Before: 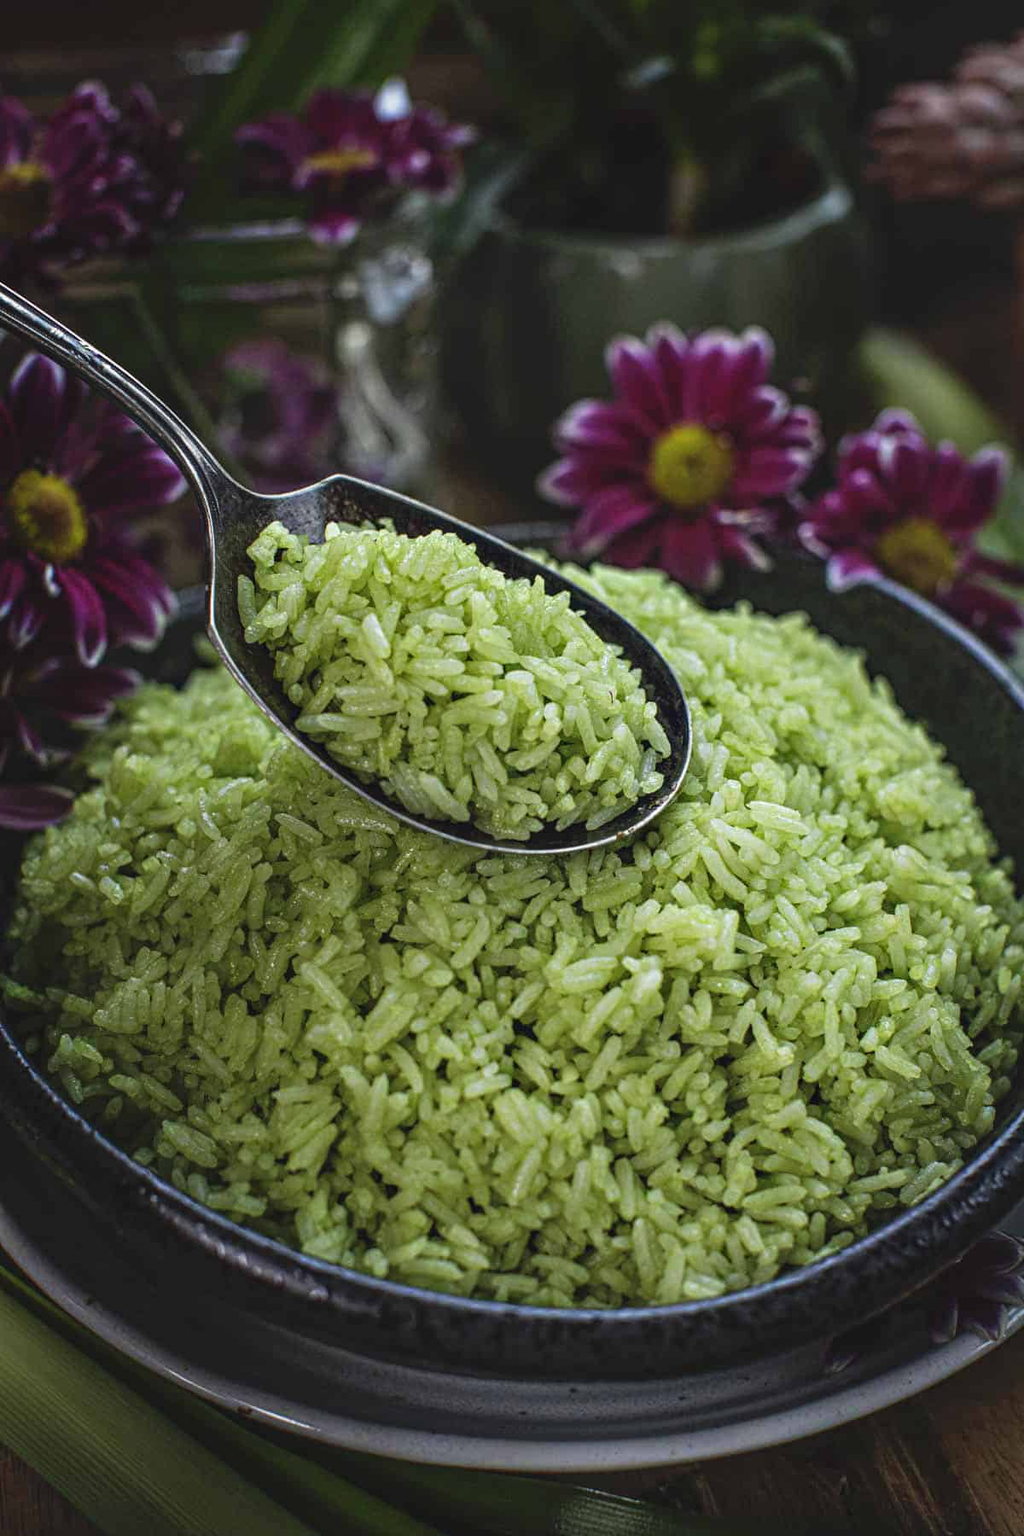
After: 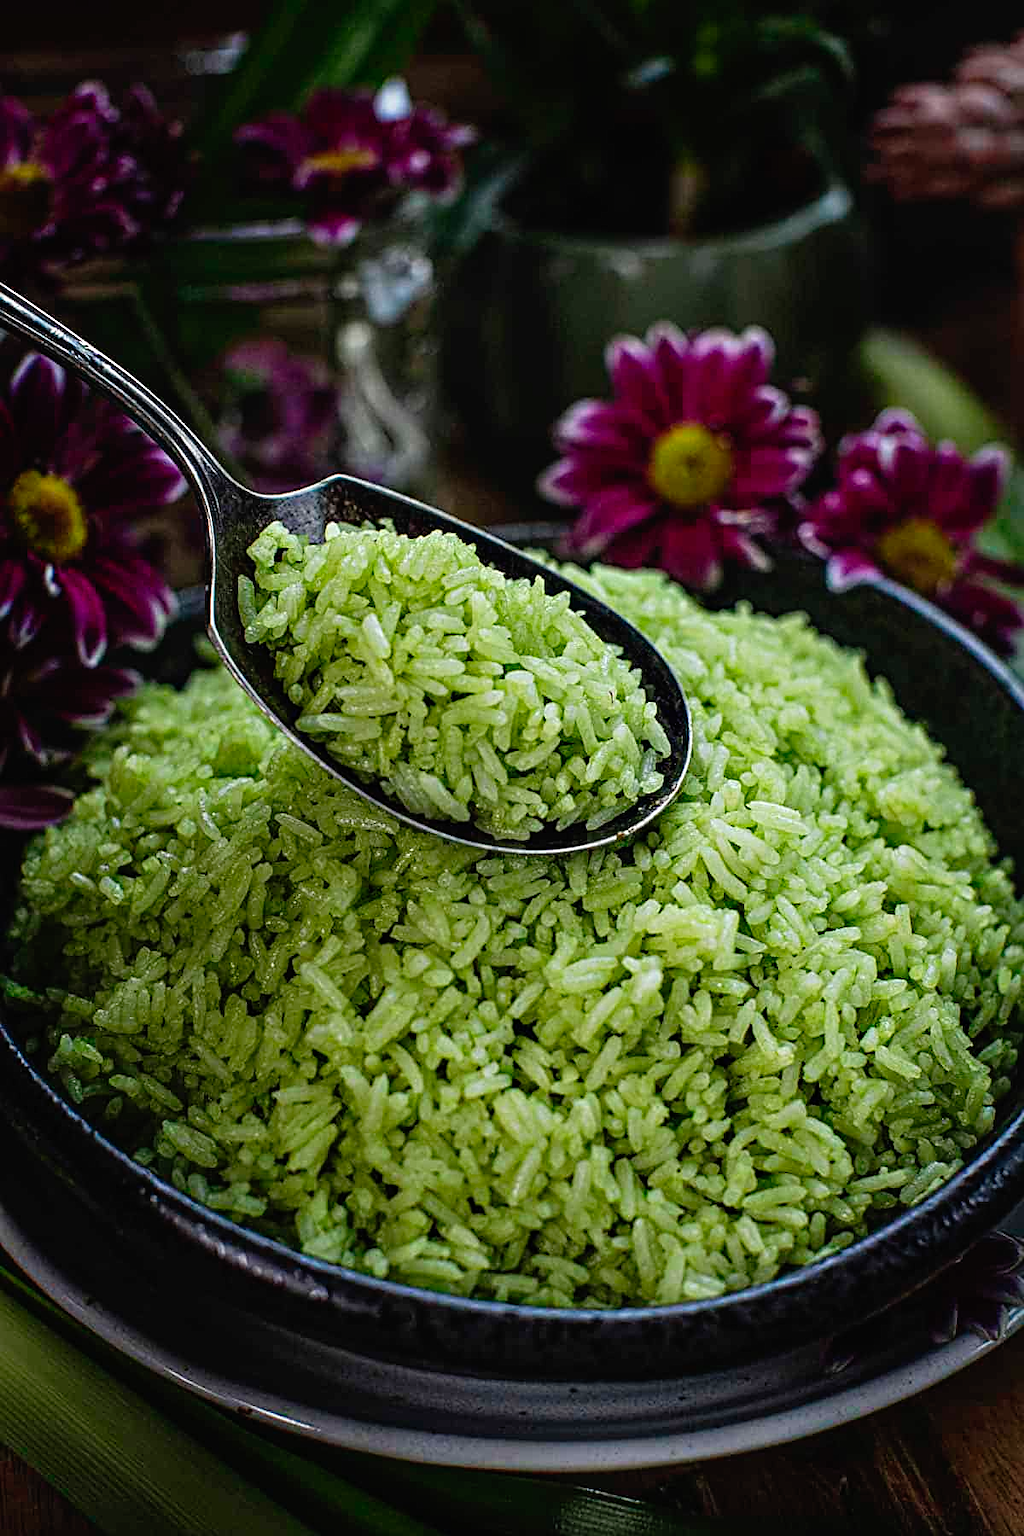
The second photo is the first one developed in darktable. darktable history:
tone curve: curves: ch0 [(0, 0) (0.003, 0.003) (0.011, 0.003) (0.025, 0.007) (0.044, 0.014) (0.069, 0.02) (0.1, 0.03) (0.136, 0.054) (0.177, 0.099) (0.224, 0.156) (0.277, 0.227) (0.335, 0.302) (0.399, 0.375) (0.468, 0.456) (0.543, 0.54) (0.623, 0.625) (0.709, 0.717) (0.801, 0.807) (0.898, 0.895) (1, 1)], preserve colors none
sharpen: on, module defaults
